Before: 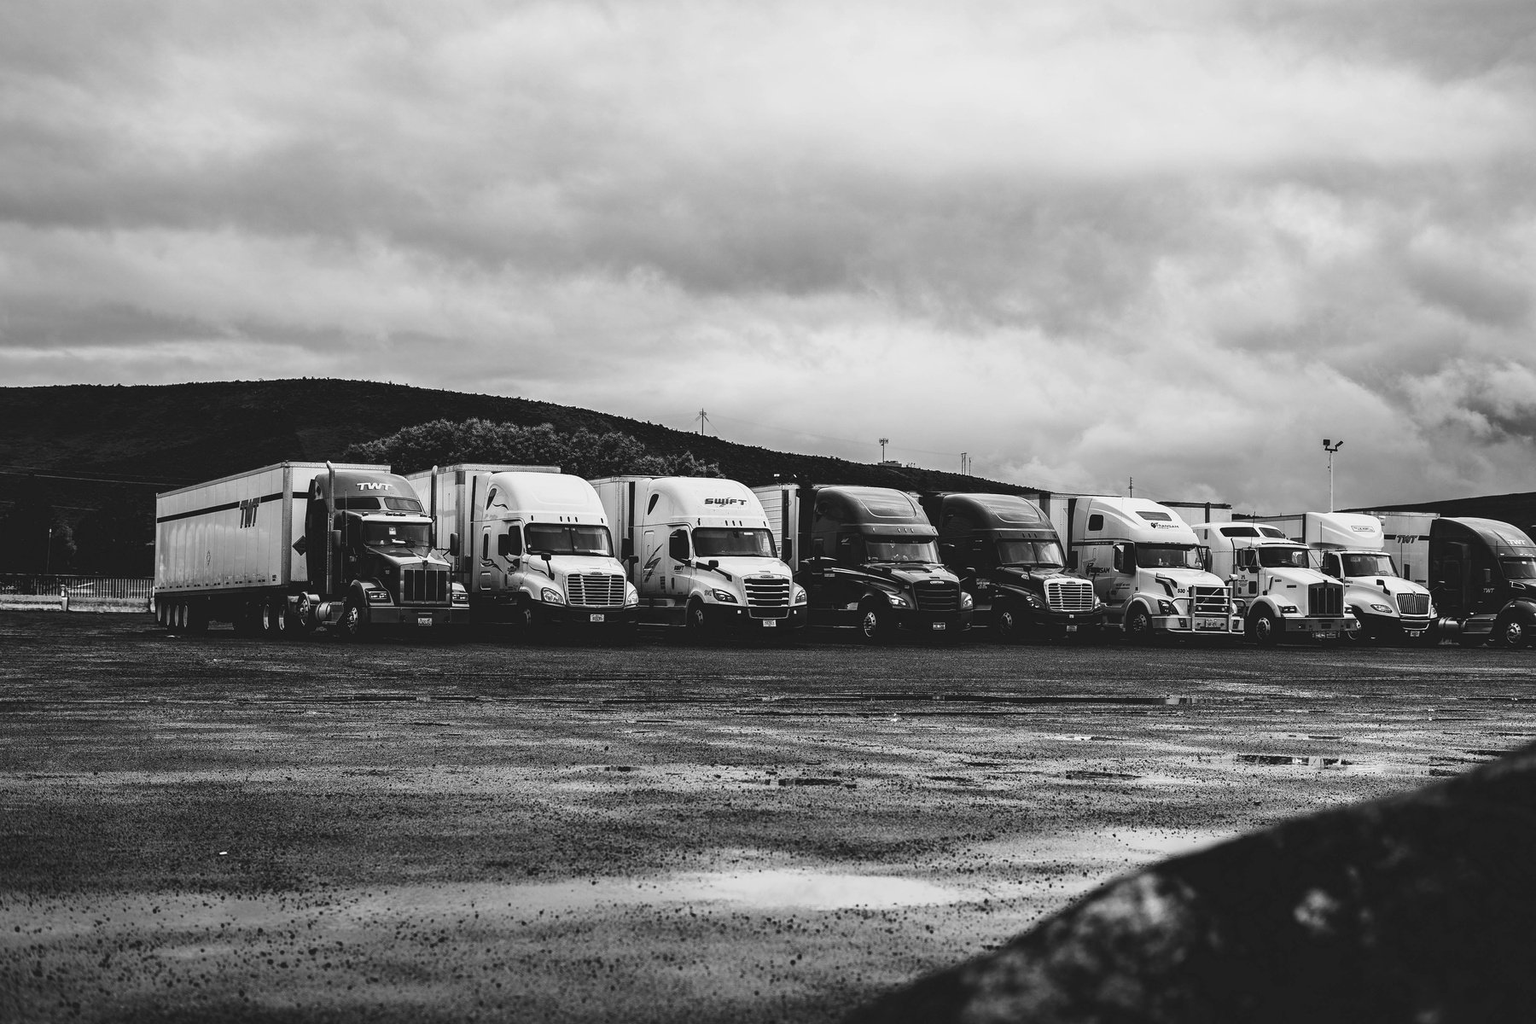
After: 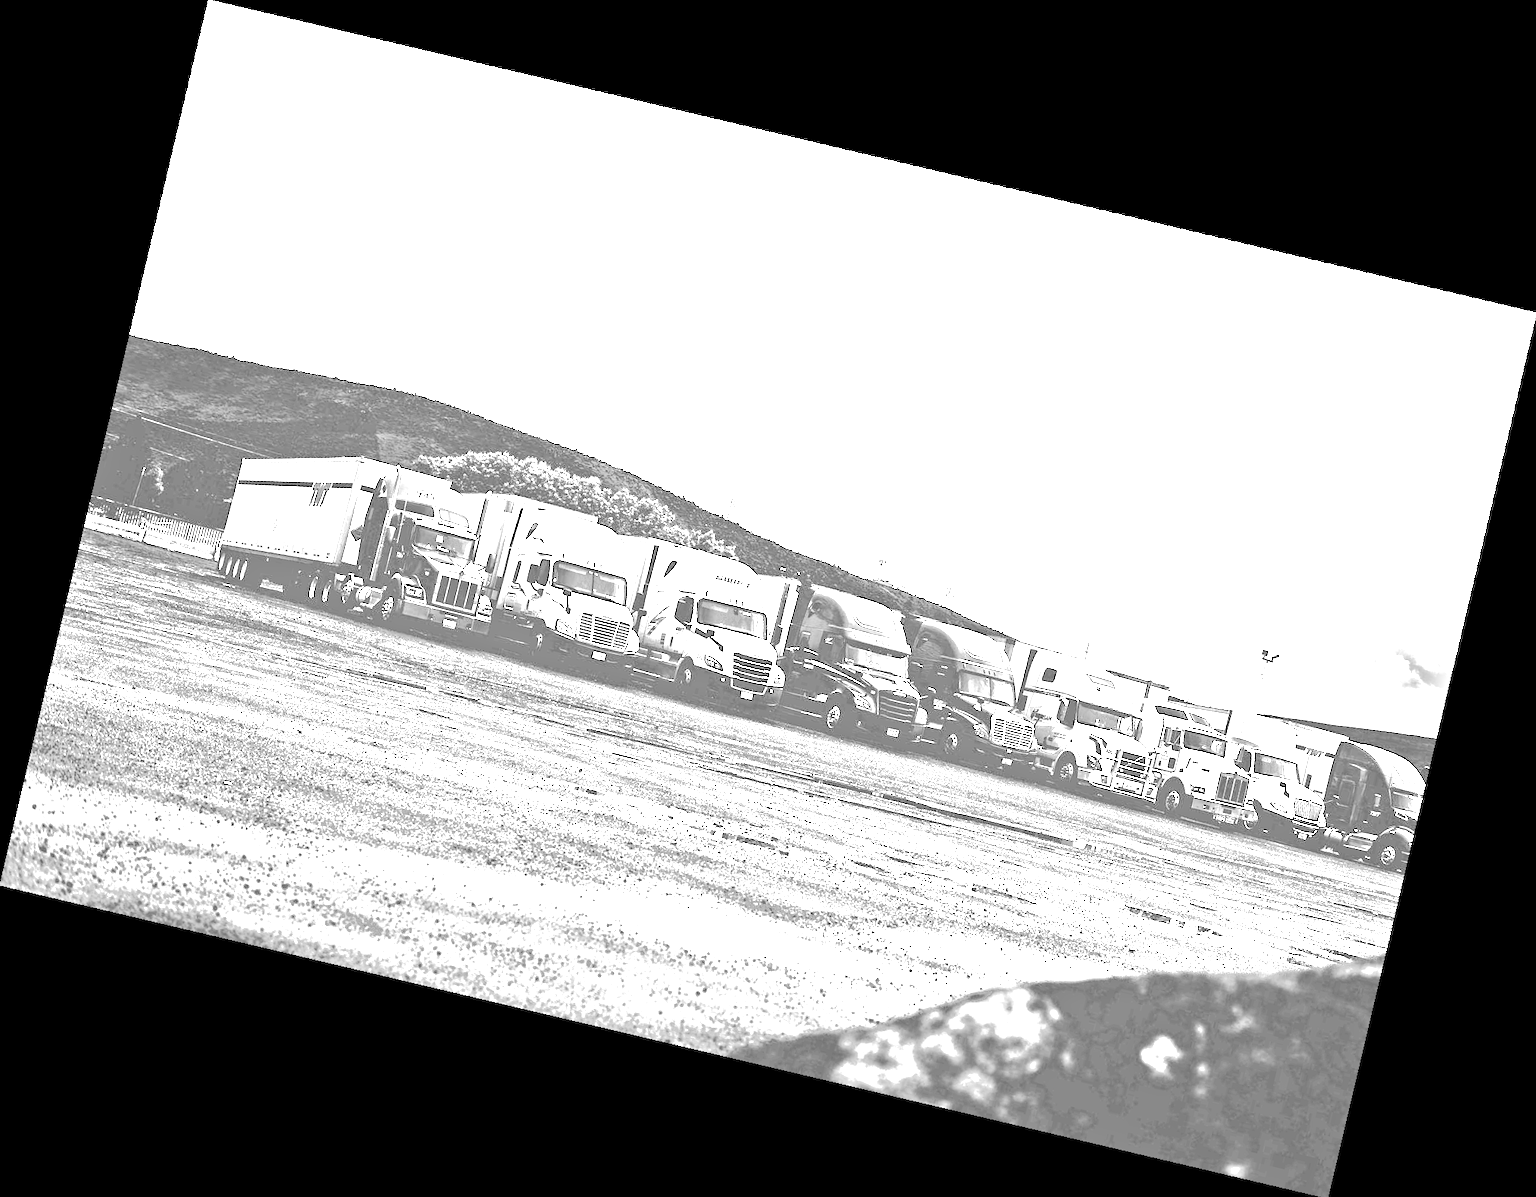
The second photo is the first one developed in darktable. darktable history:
monochrome: on, module defaults
shadows and highlights: shadows 0, highlights 40
white balance: red 8, blue 8
rotate and perspective: rotation 13.27°, automatic cropping off
